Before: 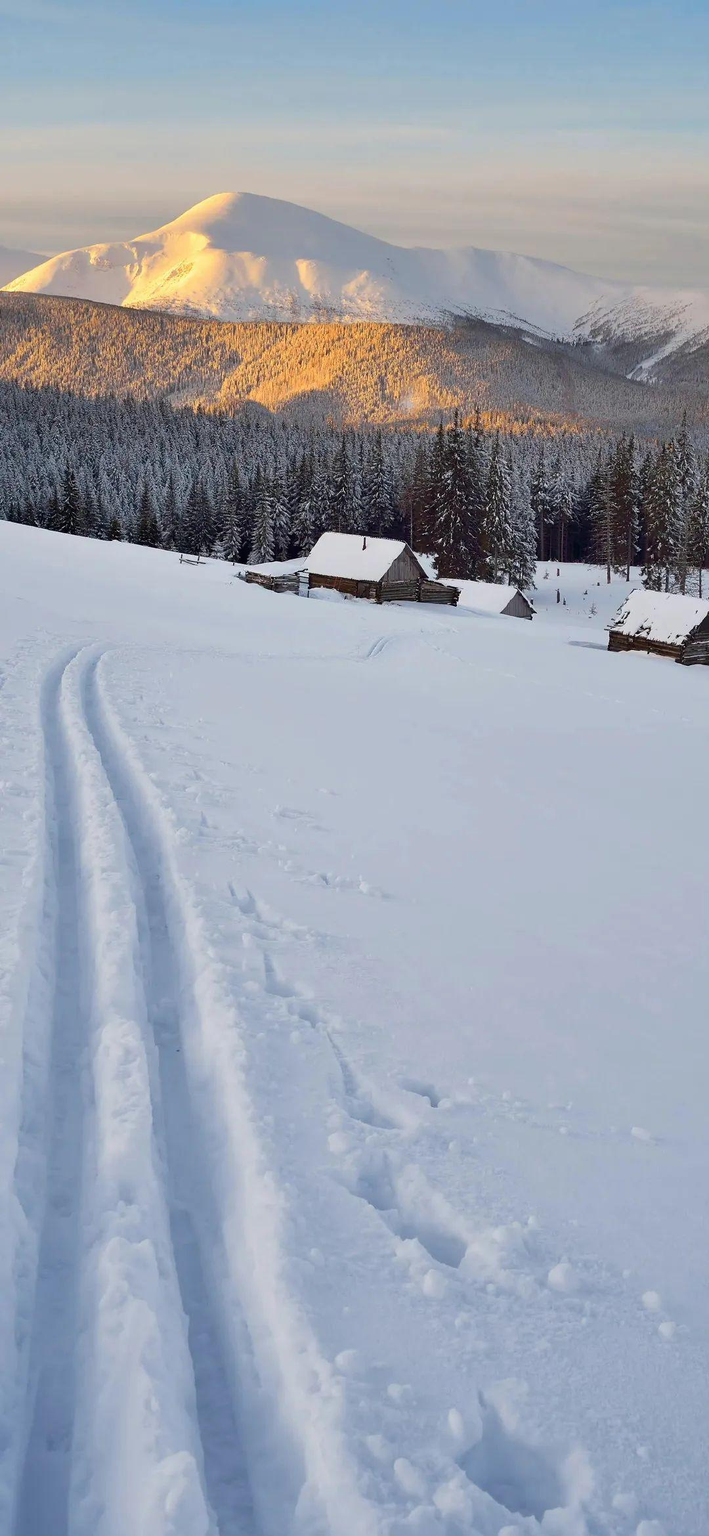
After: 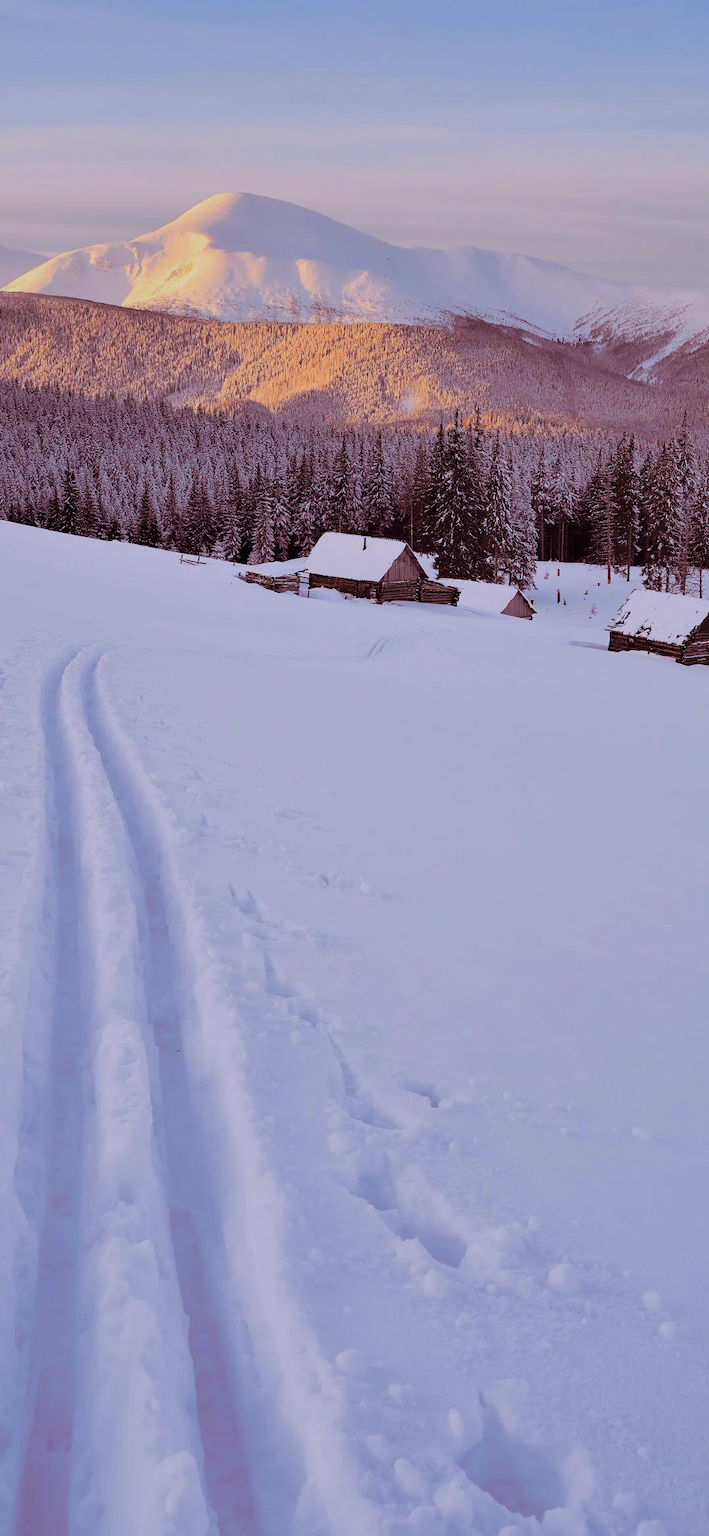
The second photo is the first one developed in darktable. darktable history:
split-toning: on, module defaults
filmic rgb: black relative exposure -7.65 EV, white relative exposure 4.56 EV, hardness 3.61
white balance: red 1.042, blue 1.17
